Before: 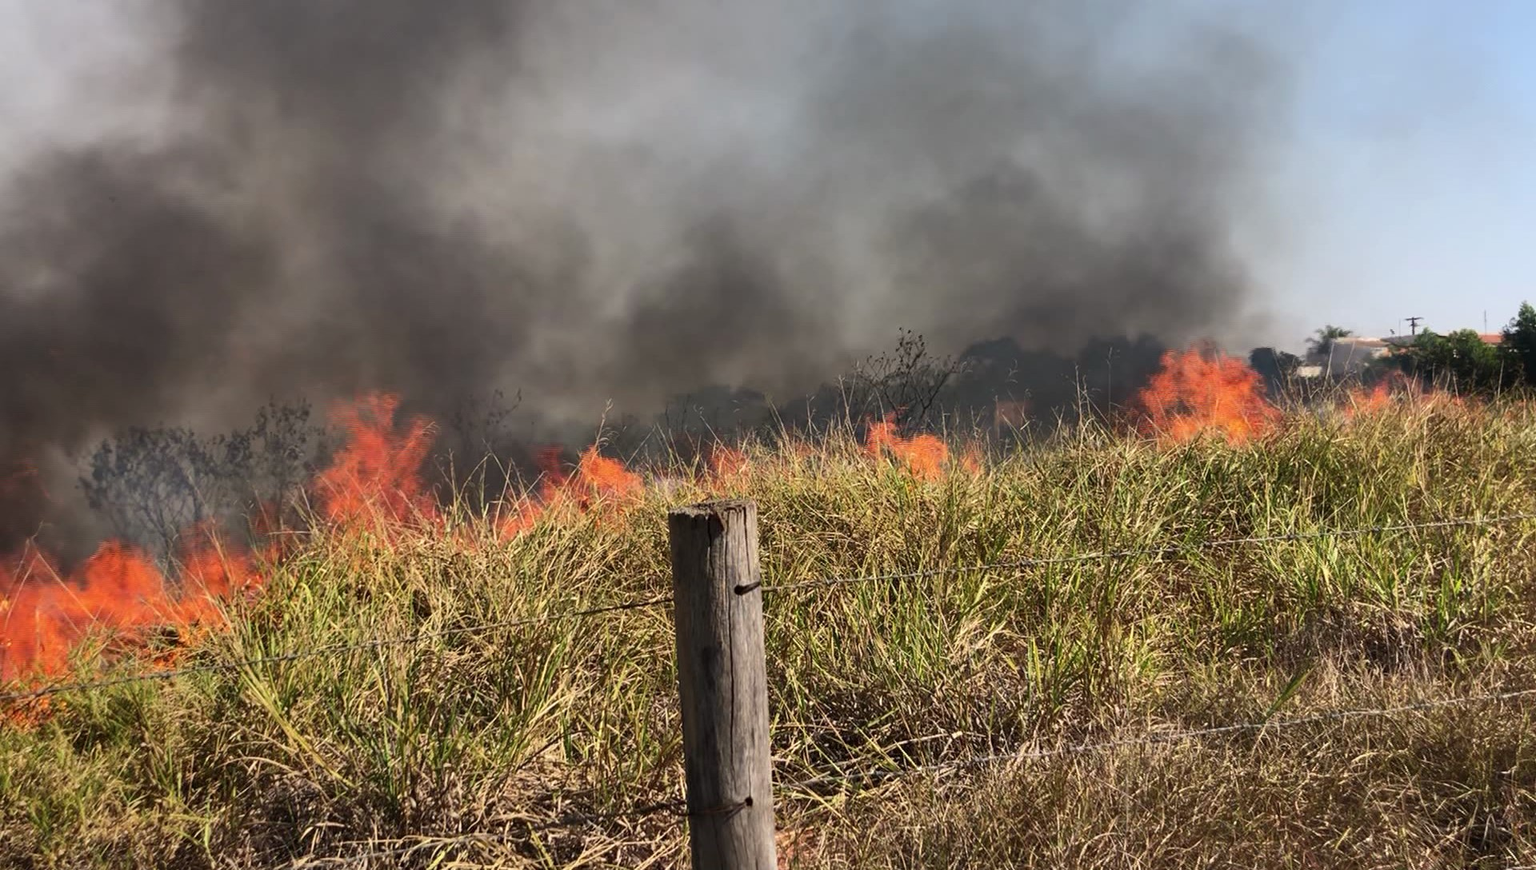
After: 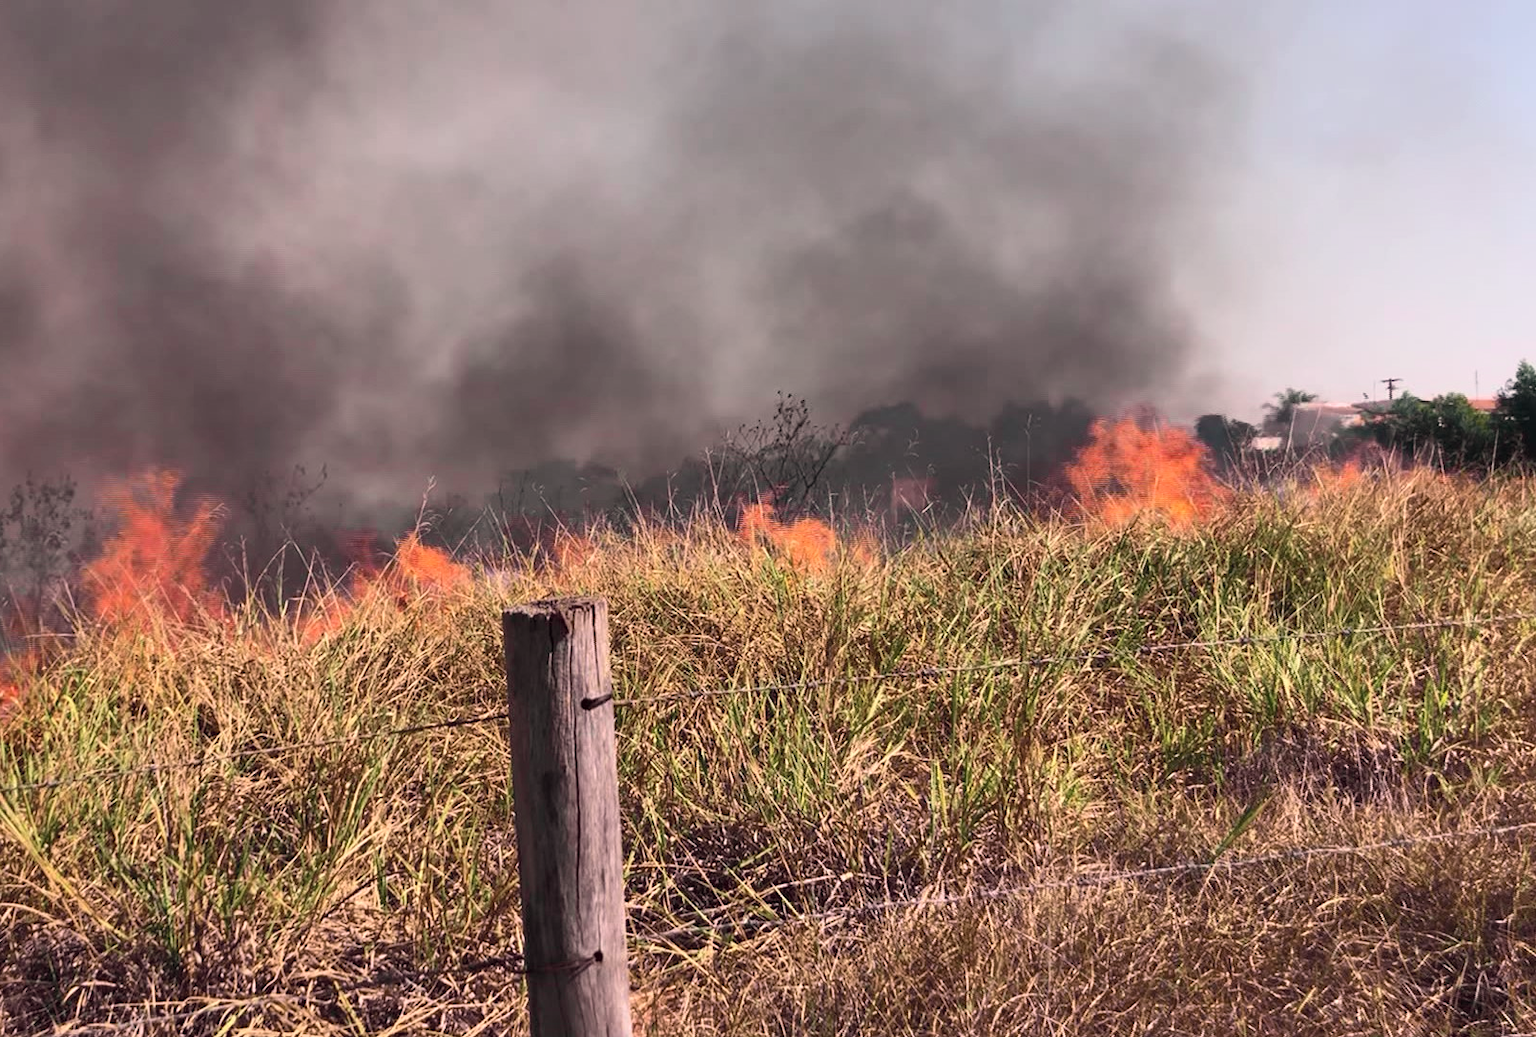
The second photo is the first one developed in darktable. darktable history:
color correction: highlights a* 7.34, highlights b* 4.37
exposure: exposure 0.2 EV, compensate highlight preservation false
tone curve: curves: ch0 [(0, 0) (0.822, 0.825) (0.994, 0.955)]; ch1 [(0, 0) (0.226, 0.261) (0.383, 0.397) (0.46, 0.46) (0.498, 0.501) (0.524, 0.543) (0.578, 0.575) (1, 1)]; ch2 [(0, 0) (0.438, 0.456) (0.5, 0.495) (0.547, 0.515) (0.597, 0.58) (0.629, 0.603) (1, 1)], color space Lab, independent channels, preserve colors none
crop: left 16.145%
